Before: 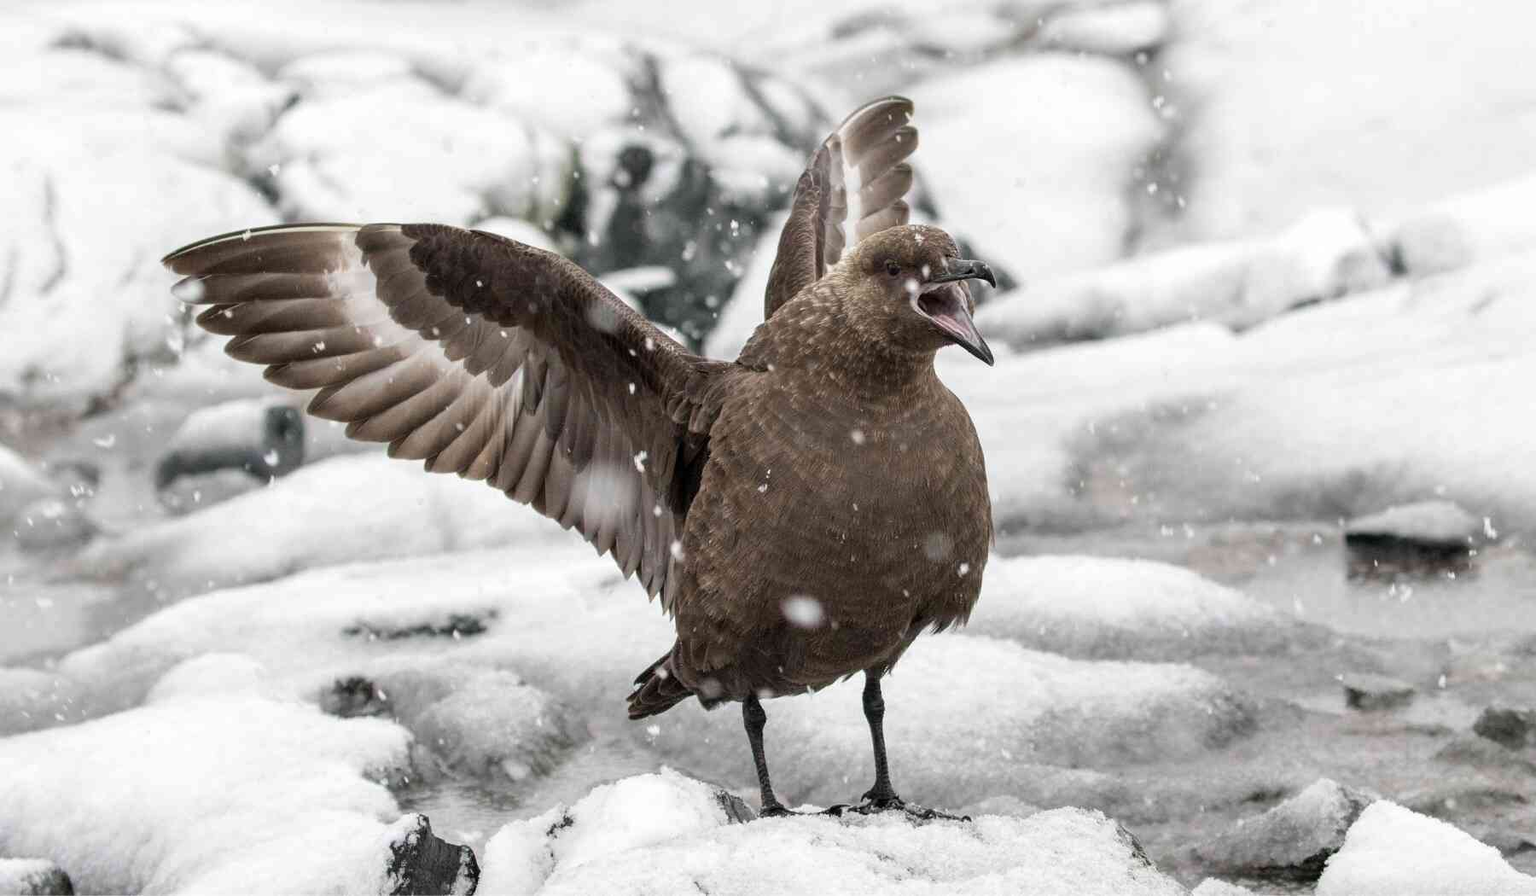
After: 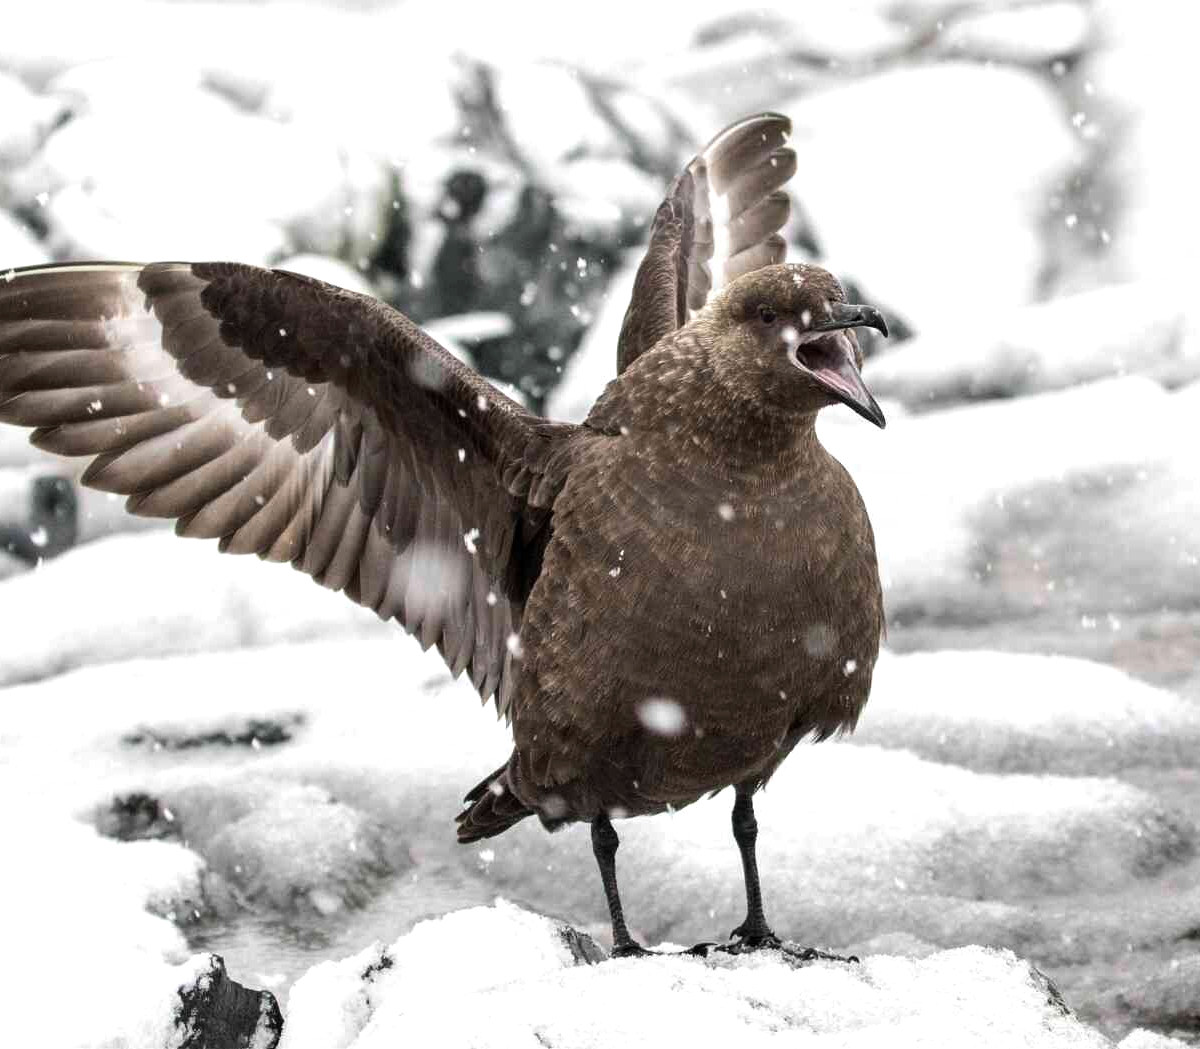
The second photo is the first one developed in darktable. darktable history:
tone equalizer: -8 EV -0.417 EV, -7 EV -0.389 EV, -6 EV -0.333 EV, -5 EV -0.222 EV, -3 EV 0.222 EV, -2 EV 0.333 EV, -1 EV 0.389 EV, +0 EV 0.417 EV, edges refinement/feathering 500, mask exposure compensation -1.57 EV, preserve details no
crop and rotate: left 15.546%, right 17.787%
